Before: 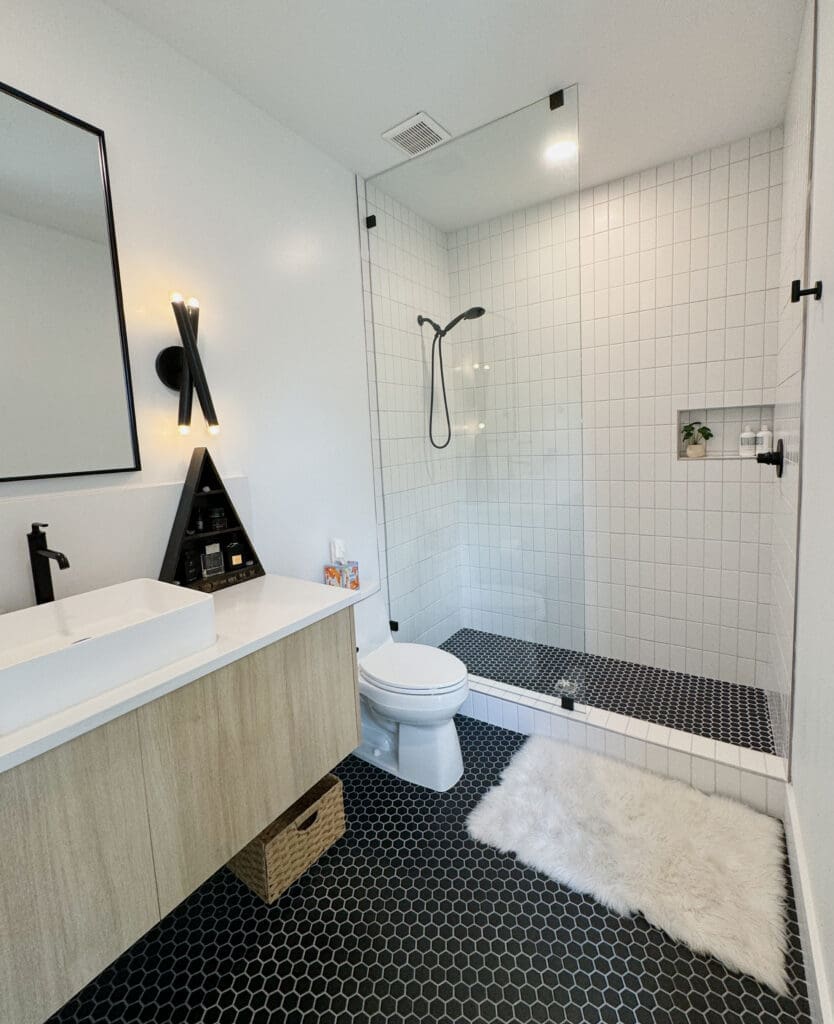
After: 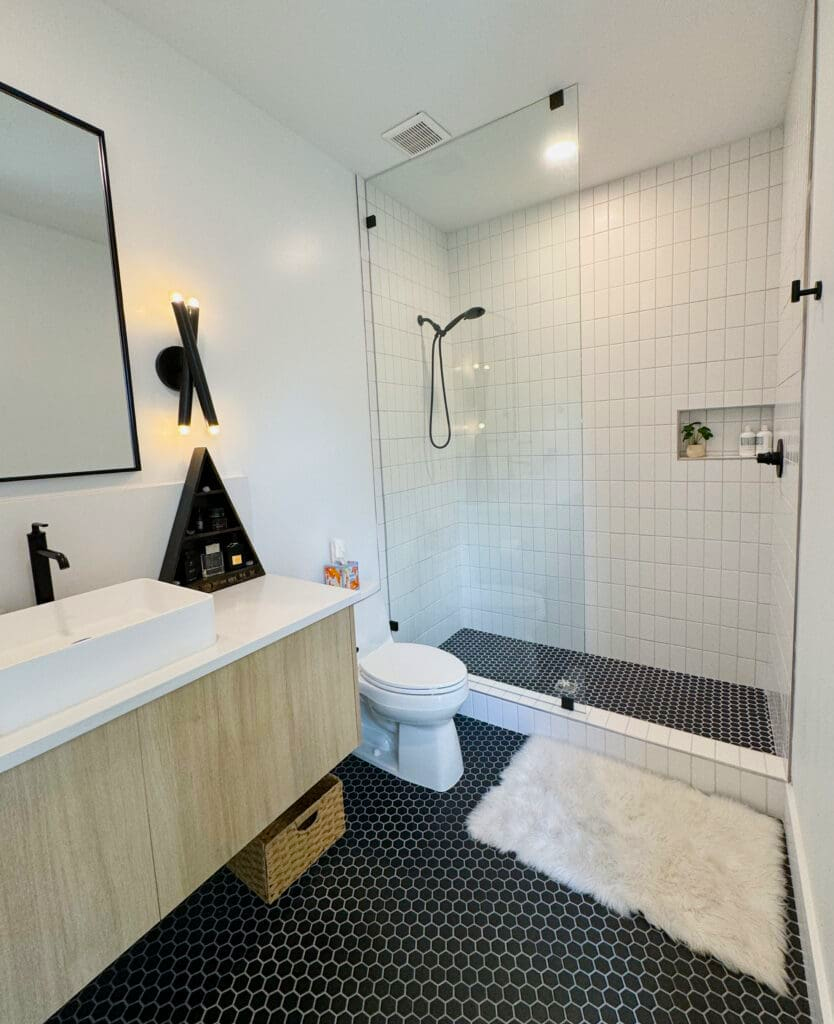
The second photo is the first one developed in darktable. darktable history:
color balance rgb: perceptual saturation grading › global saturation 35.231%, global vibrance 9.892%
